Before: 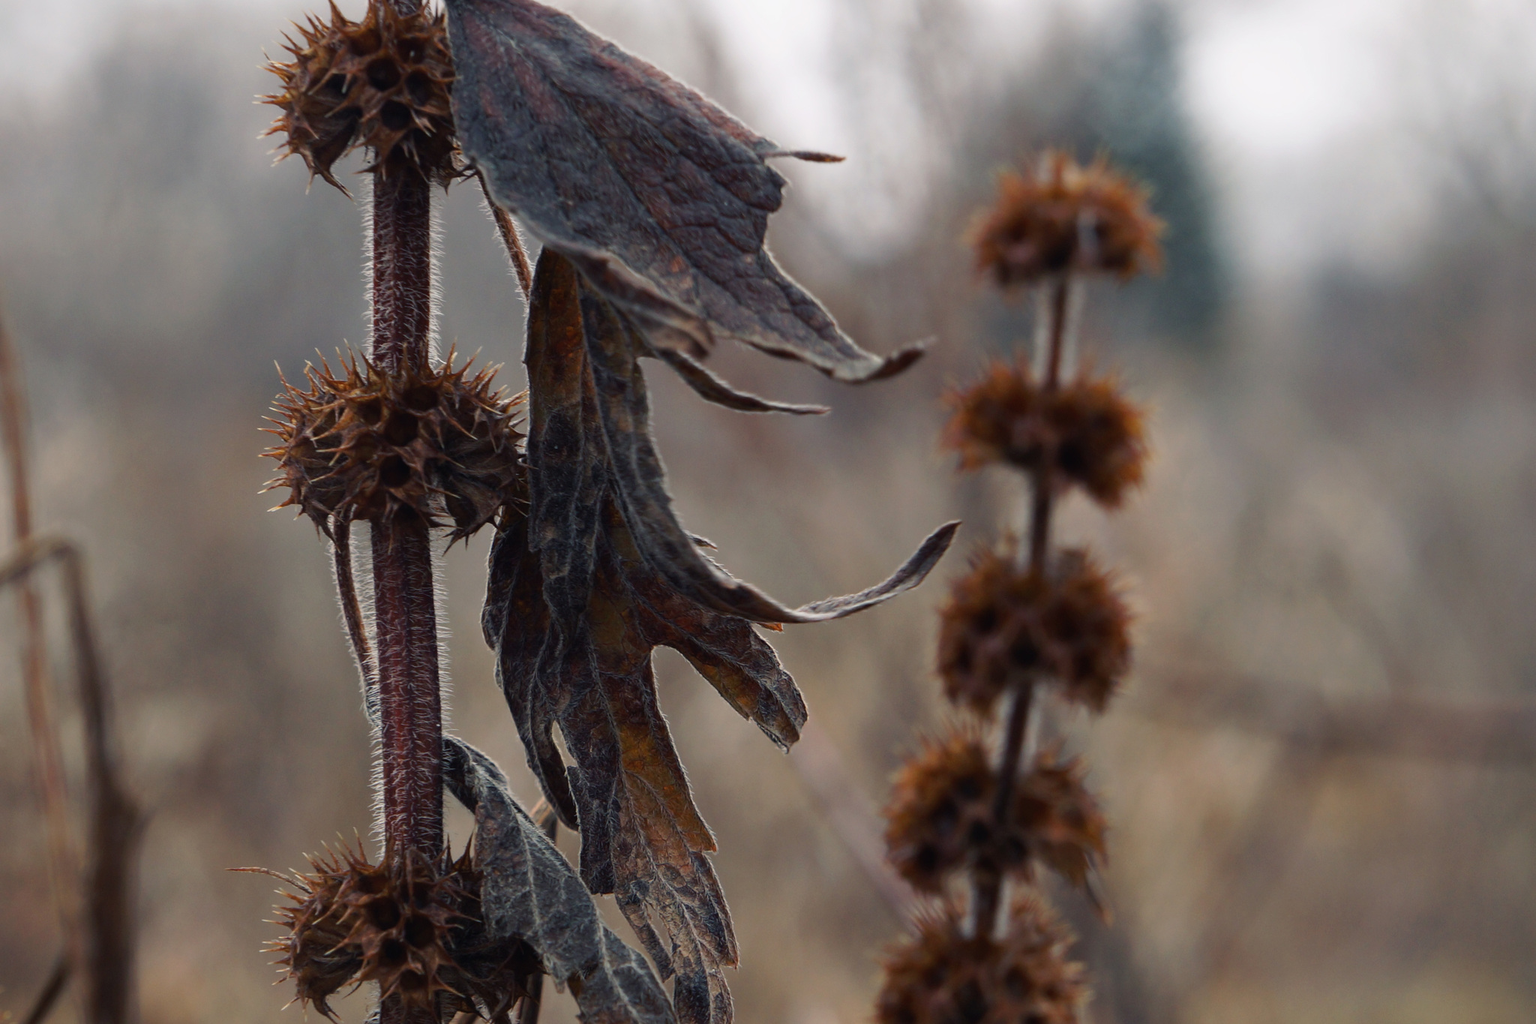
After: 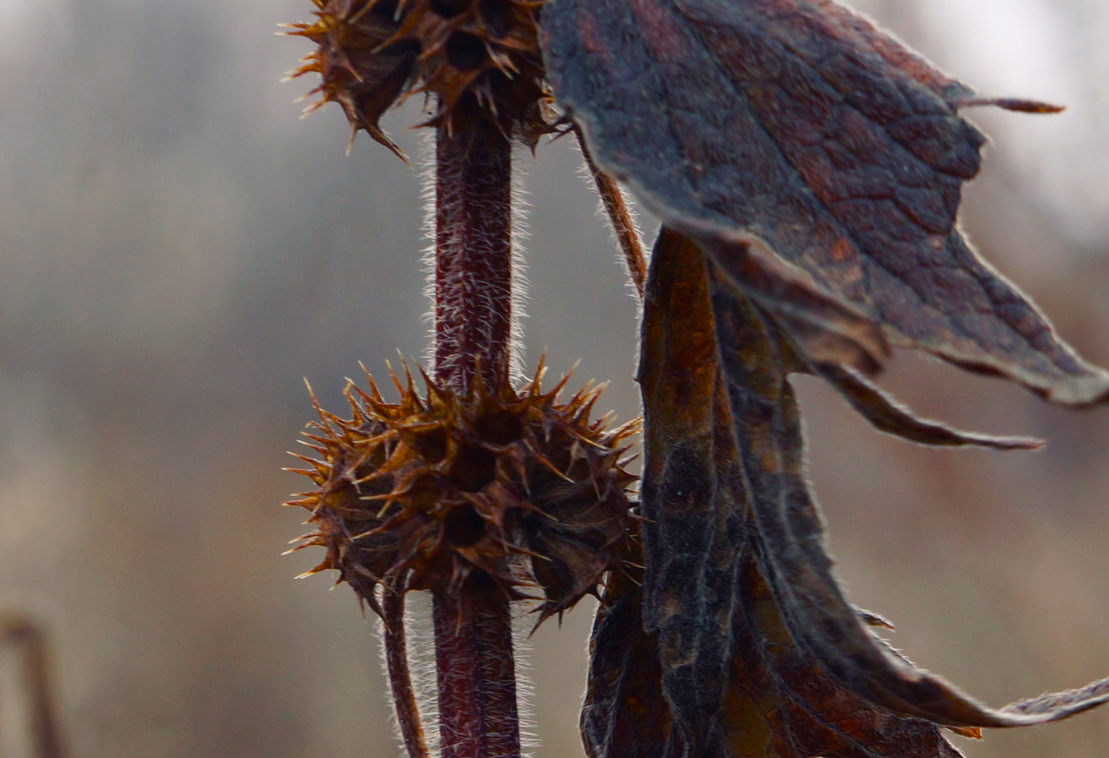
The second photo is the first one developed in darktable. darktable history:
crop and rotate: left 3.049%, top 7.563%, right 42.774%, bottom 36.857%
color balance rgb: perceptual saturation grading › global saturation 20%, perceptual saturation grading › highlights -25.698%, perceptual saturation grading › shadows 24.436%, global vibrance 34.592%
